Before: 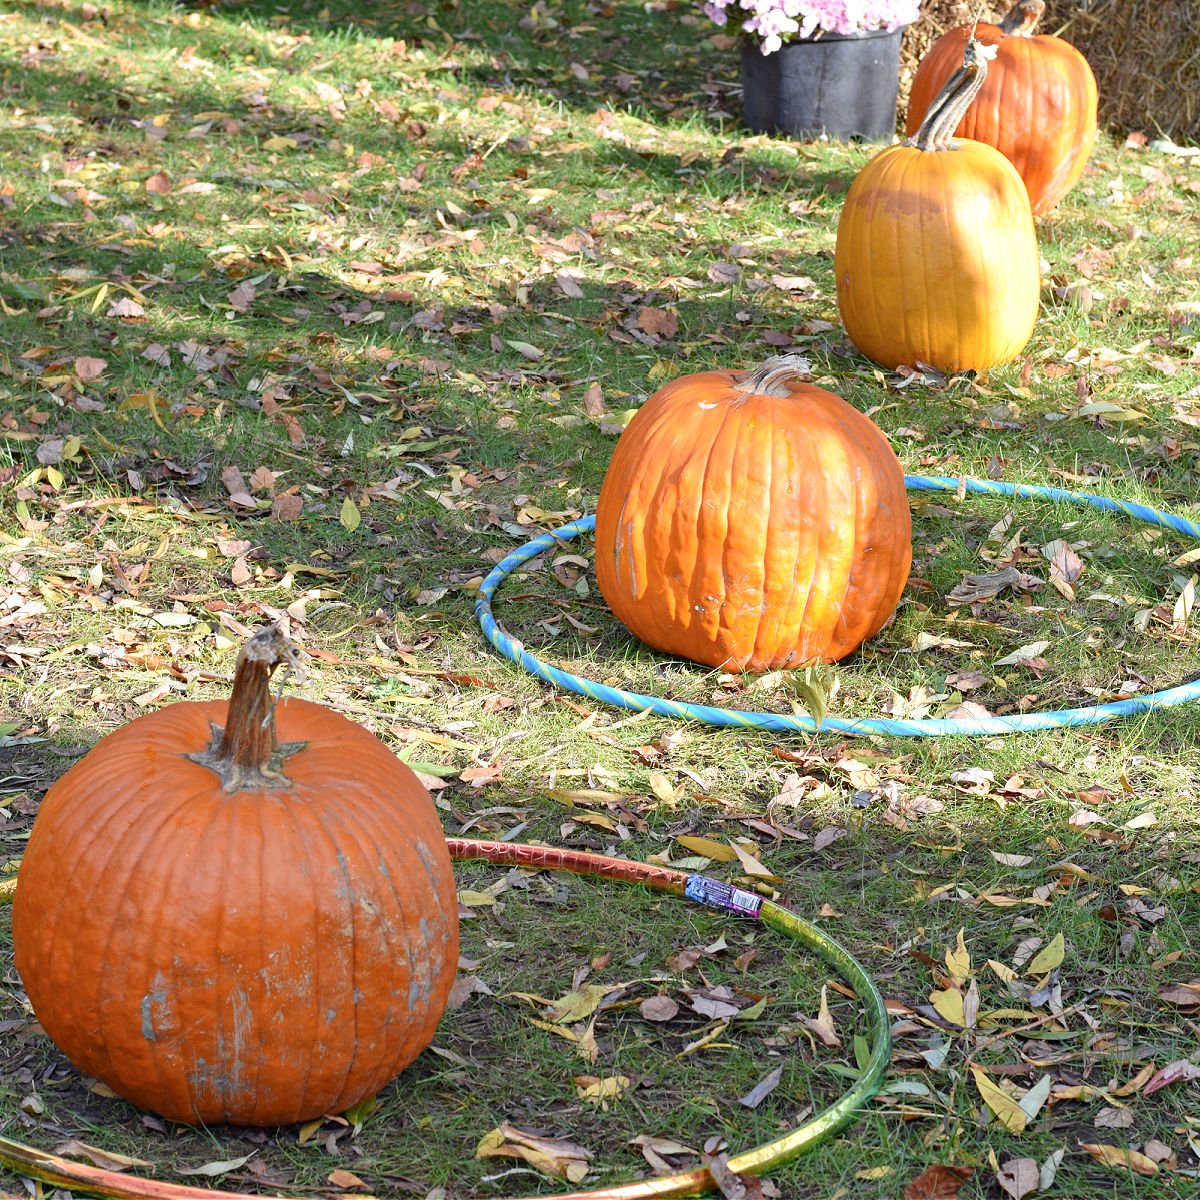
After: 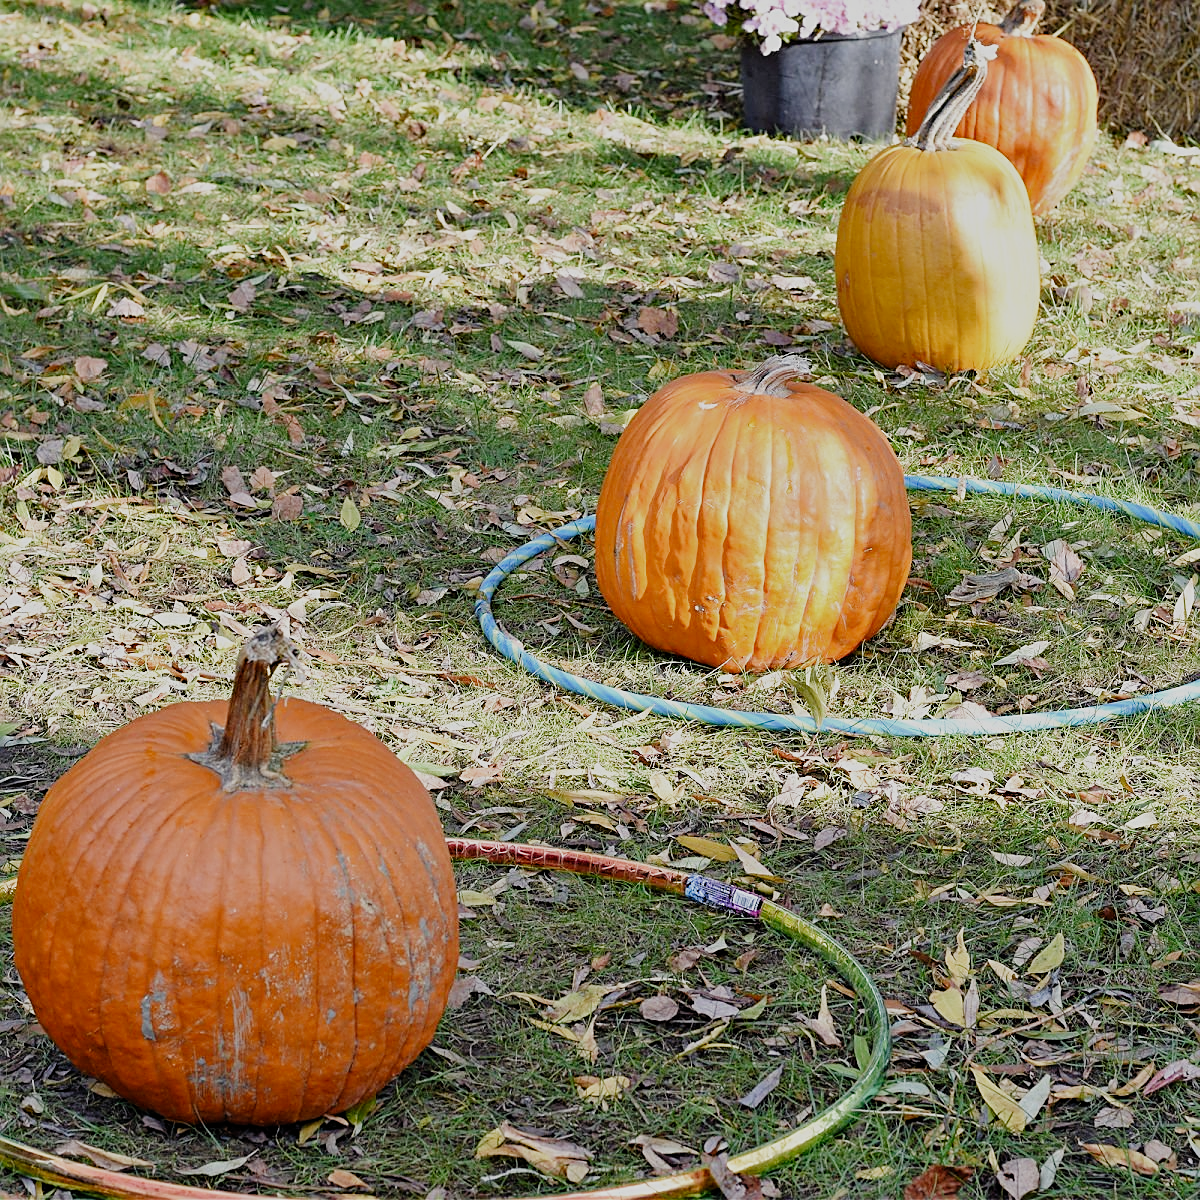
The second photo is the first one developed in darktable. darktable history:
sharpen: on, module defaults
filmic rgb: black relative exposure -7.65 EV, white relative exposure 4.56 EV, hardness 3.61, preserve chrominance no, color science v5 (2021)
shadows and highlights: soften with gaussian
